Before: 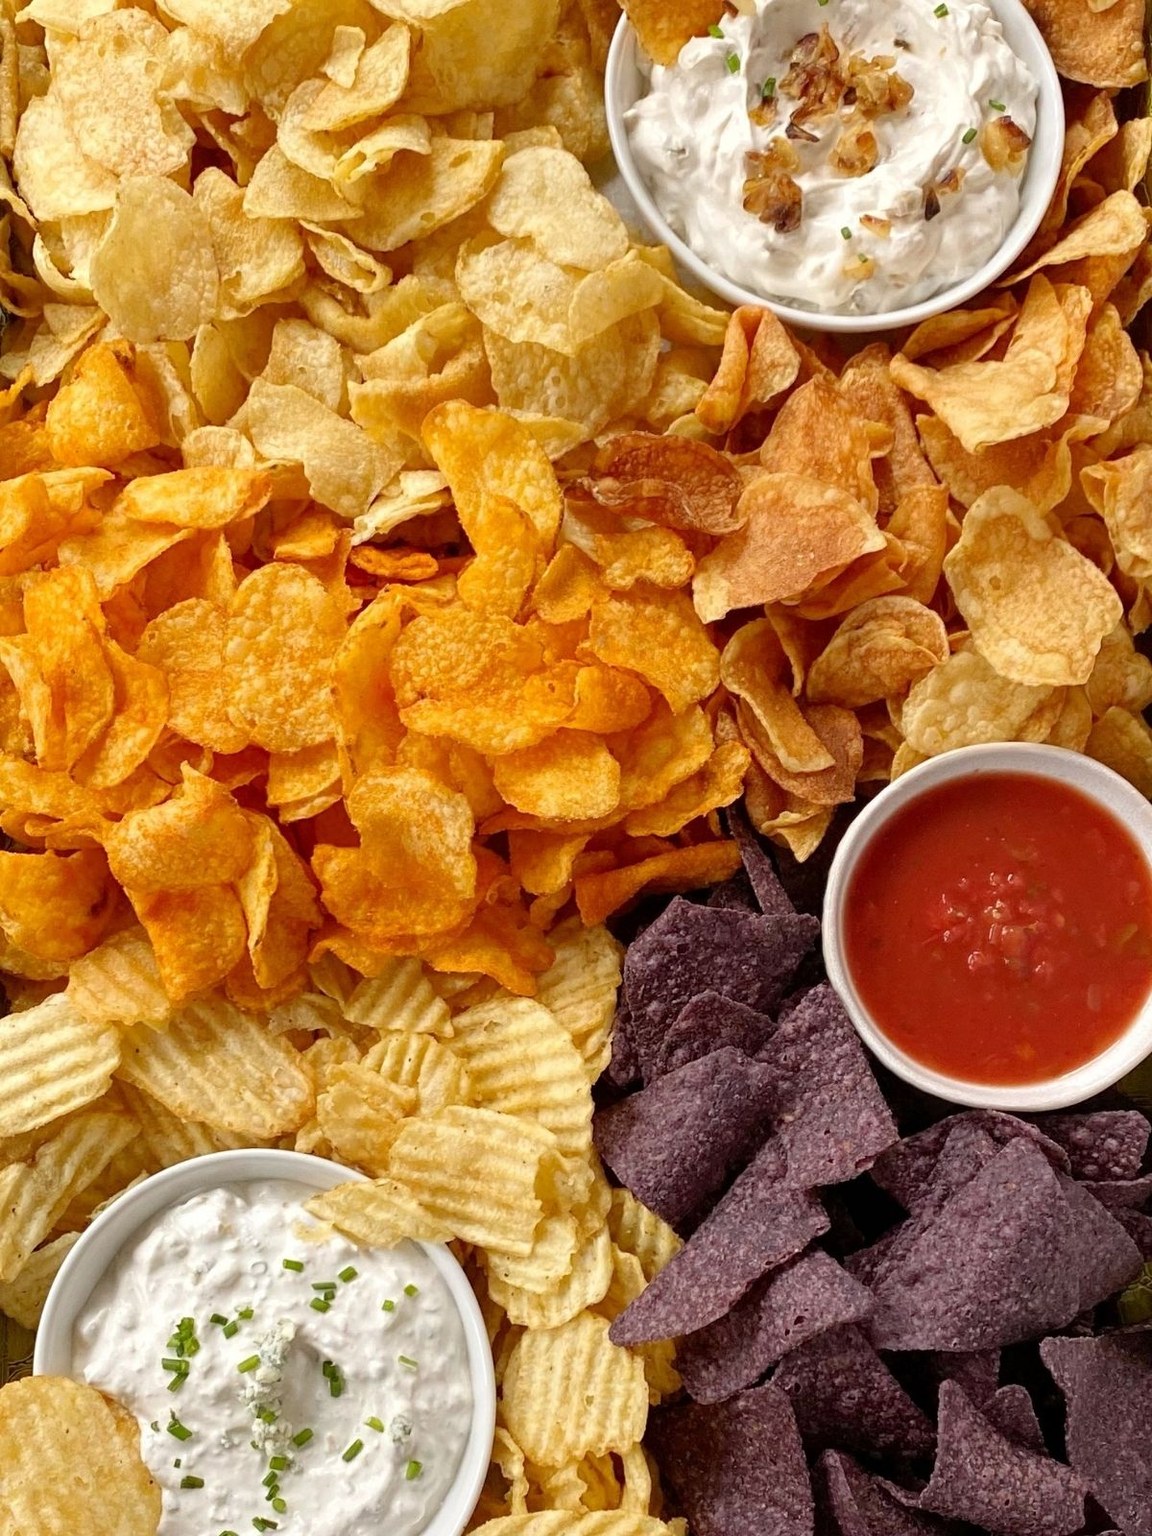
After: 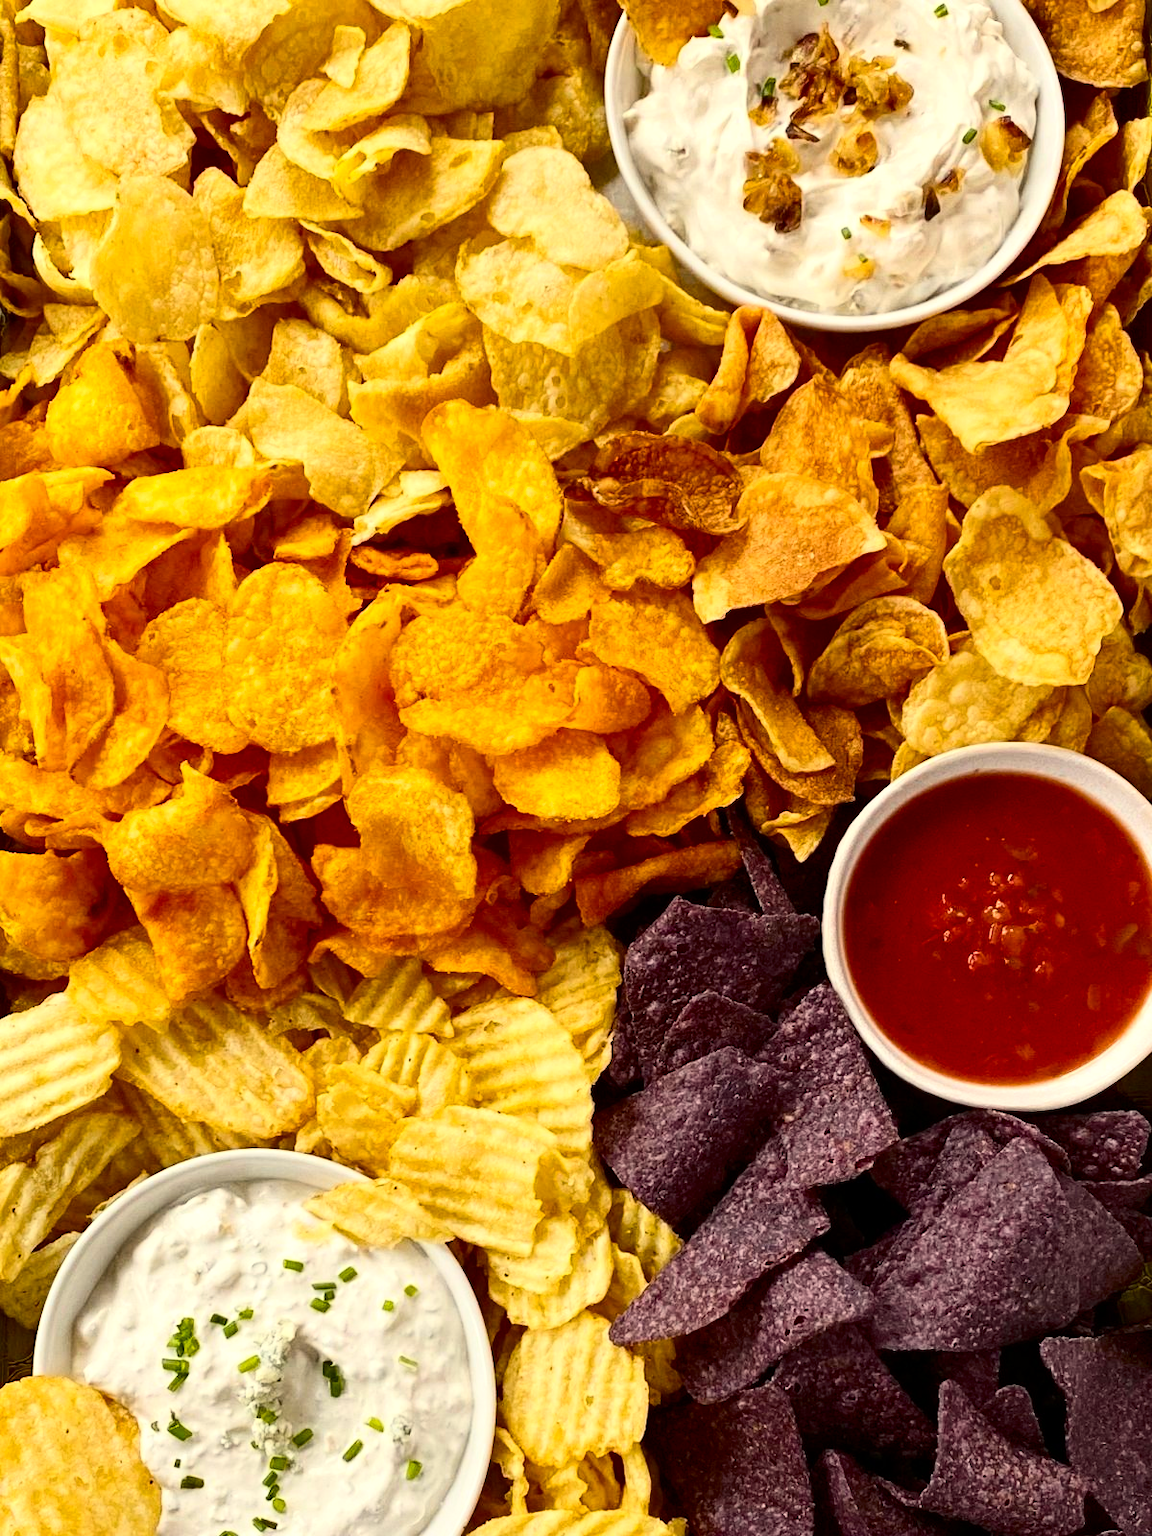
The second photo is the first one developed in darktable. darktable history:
contrast brightness saturation: contrast 0.289
color balance rgb: highlights gain › luminance 6.092%, highlights gain › chroma 2.511%, highlights gain › hue 87.74°, perceptual saturation grading › global saturation 30.365%
